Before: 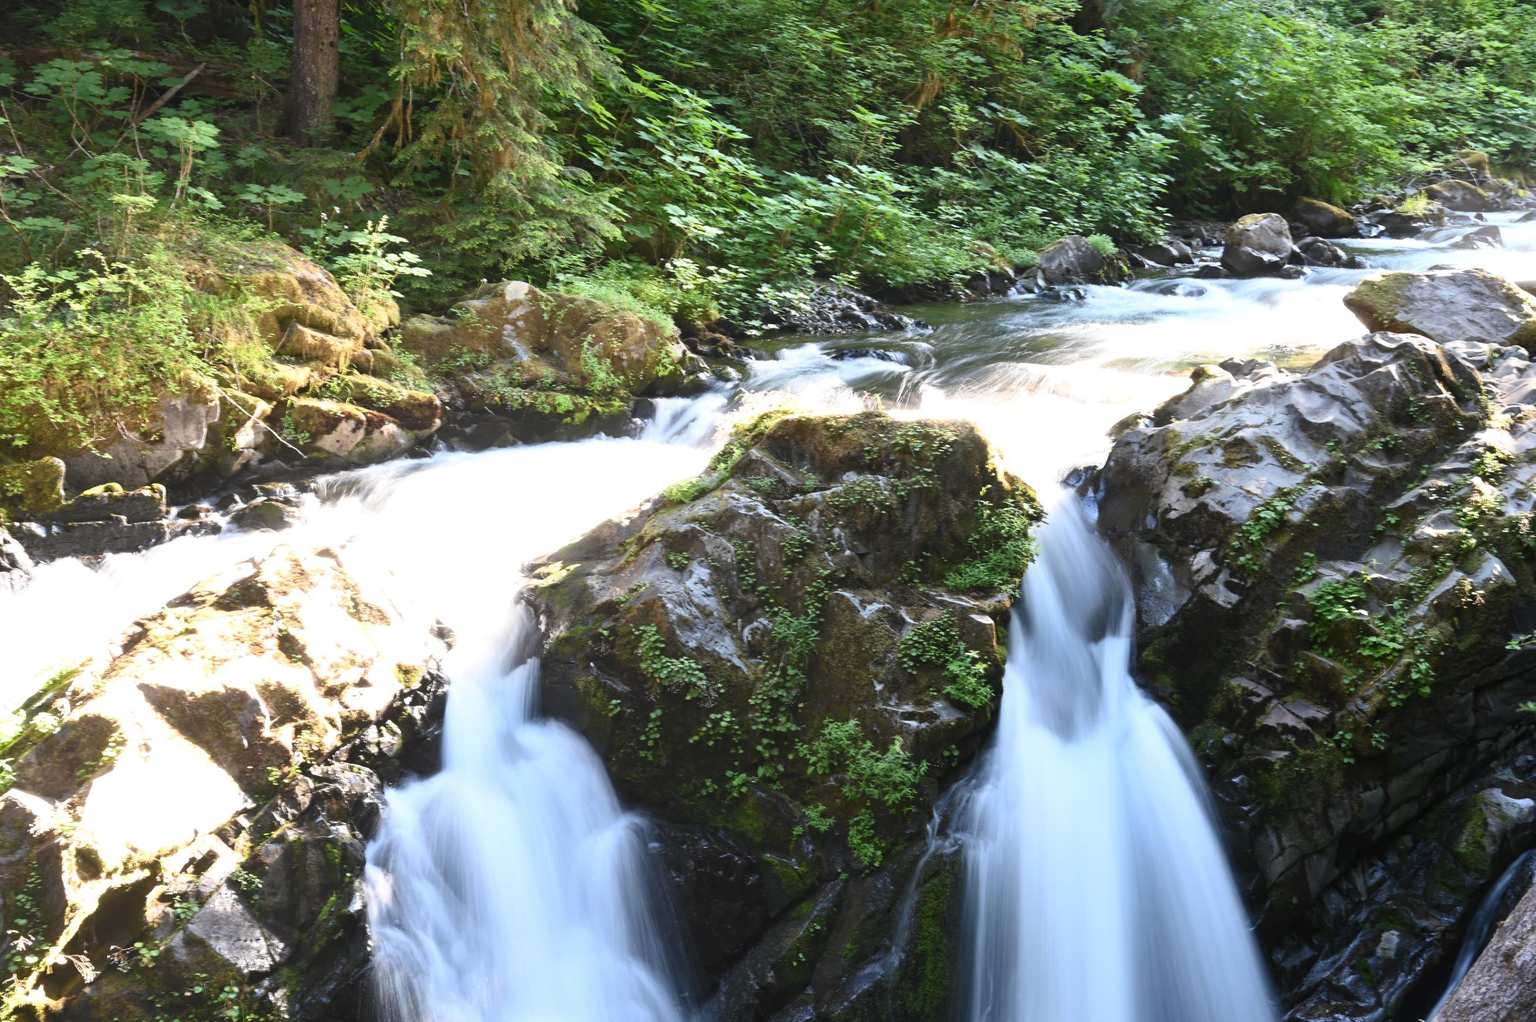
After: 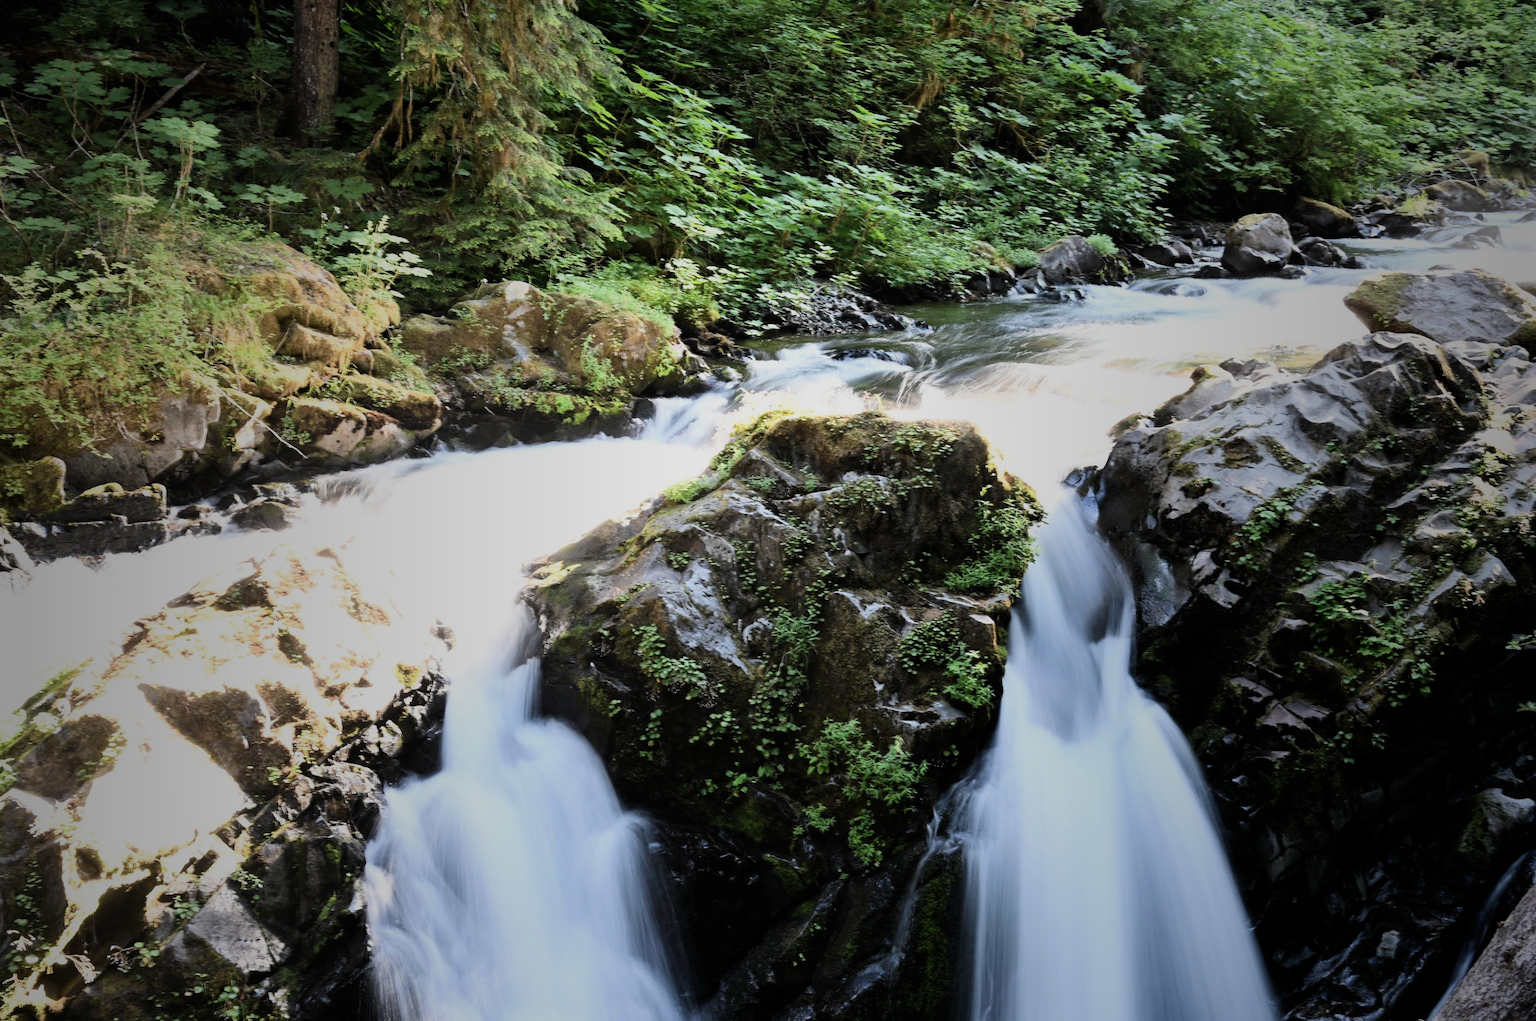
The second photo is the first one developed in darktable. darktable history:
filmic rgb: black relative exposure -7.5 EV, white relative exposure 4.99 EV, threshold 5.97 EV, hardness 3.35, contrast 1.3, enable highlight reconstruction true
vignetting: fall-off start 18.96%, fall-off radius 137.63%, brightness -0.587, saturation -0.116, width/height ratio 0.62, shape 0.589, unbound false
